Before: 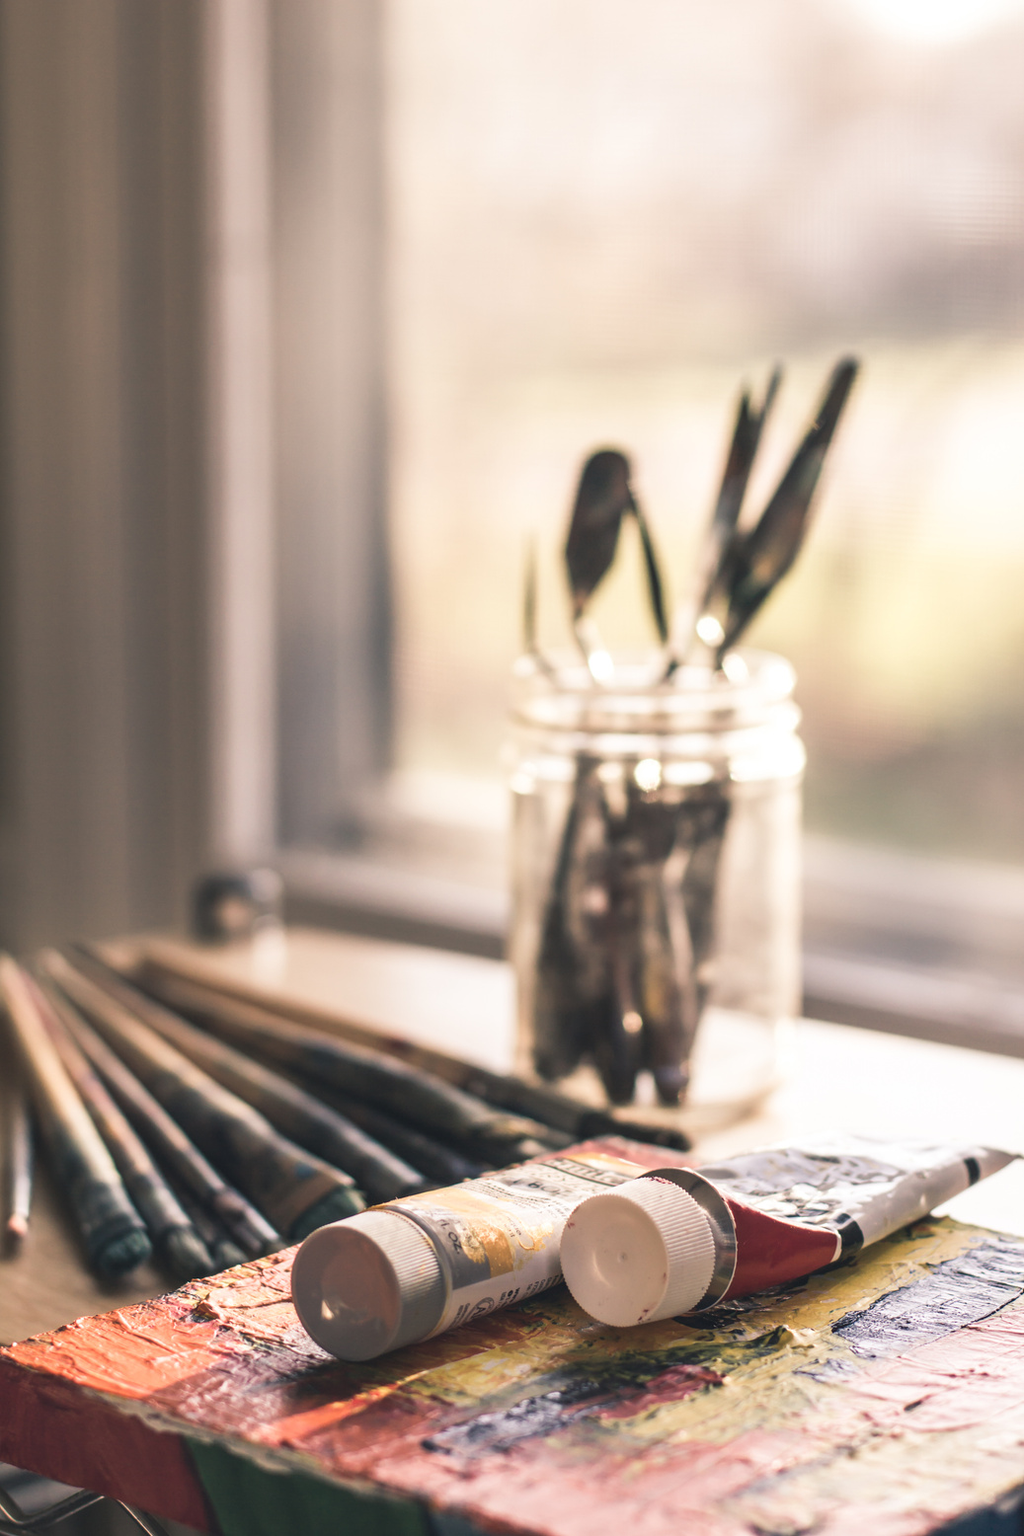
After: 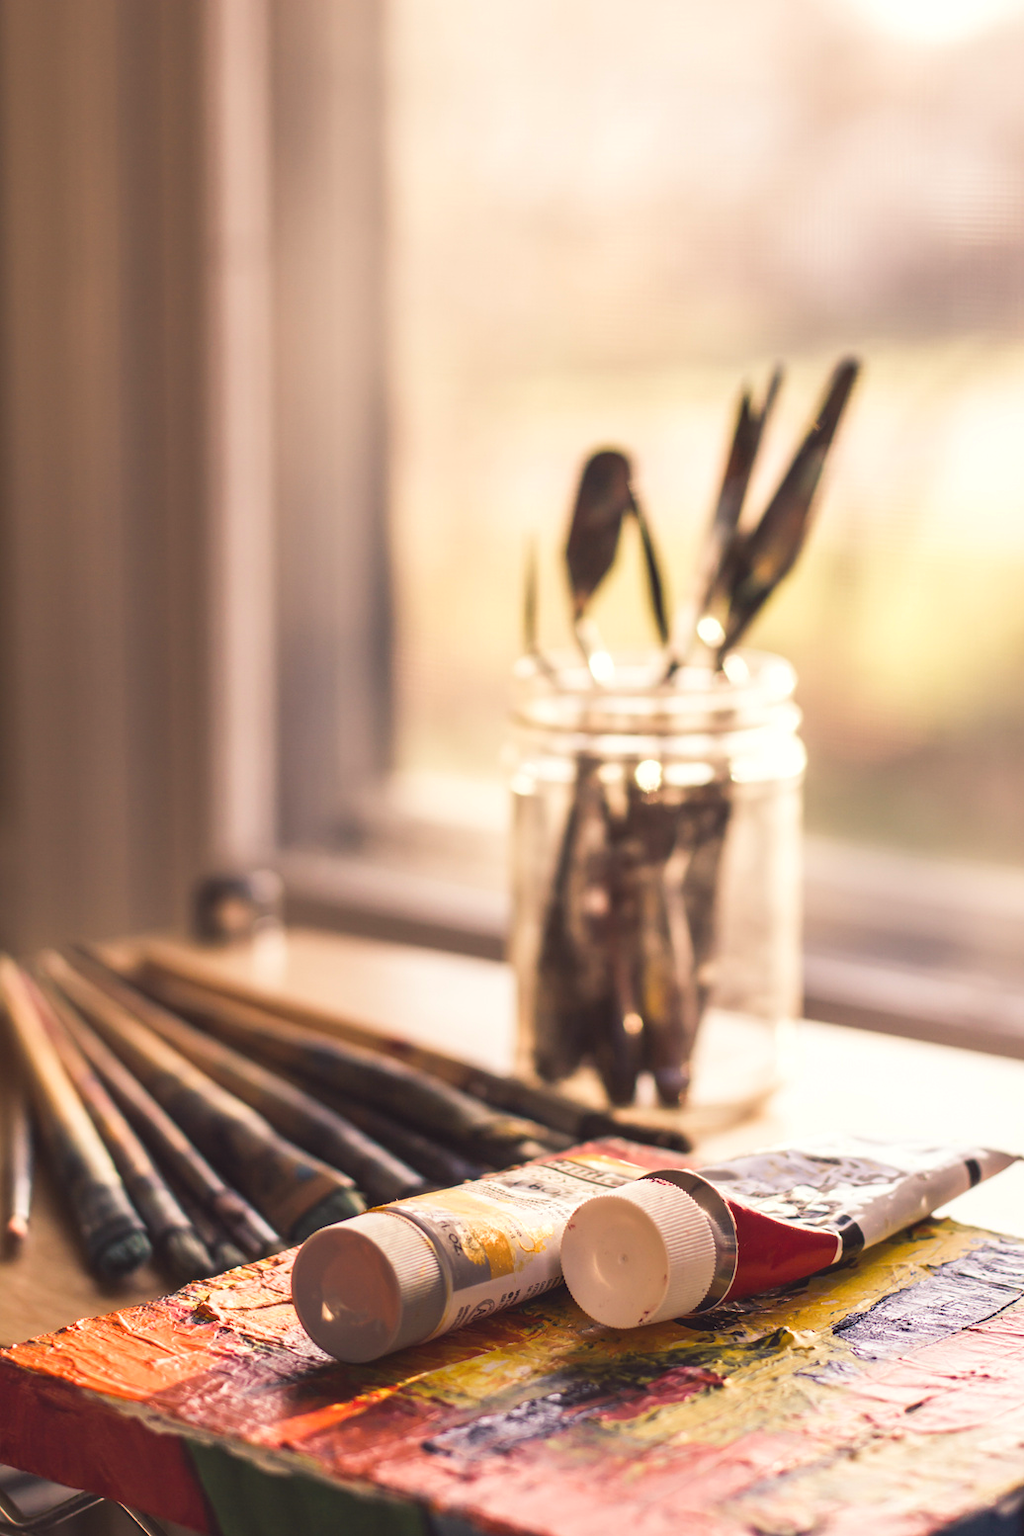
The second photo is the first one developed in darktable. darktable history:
crop: bottom 0.075%
color balance rgb: power › chroma 1.54%, power › hue 27.54°, perceptual saturation grading › global saturation 19.906%, global vibrance 20%
